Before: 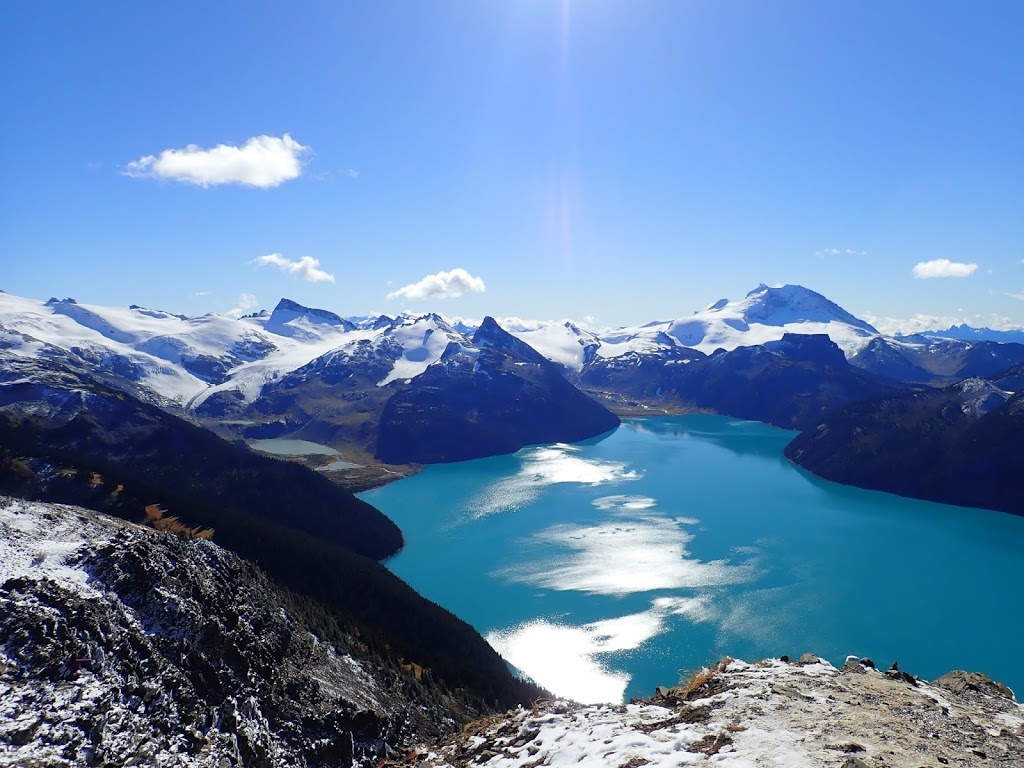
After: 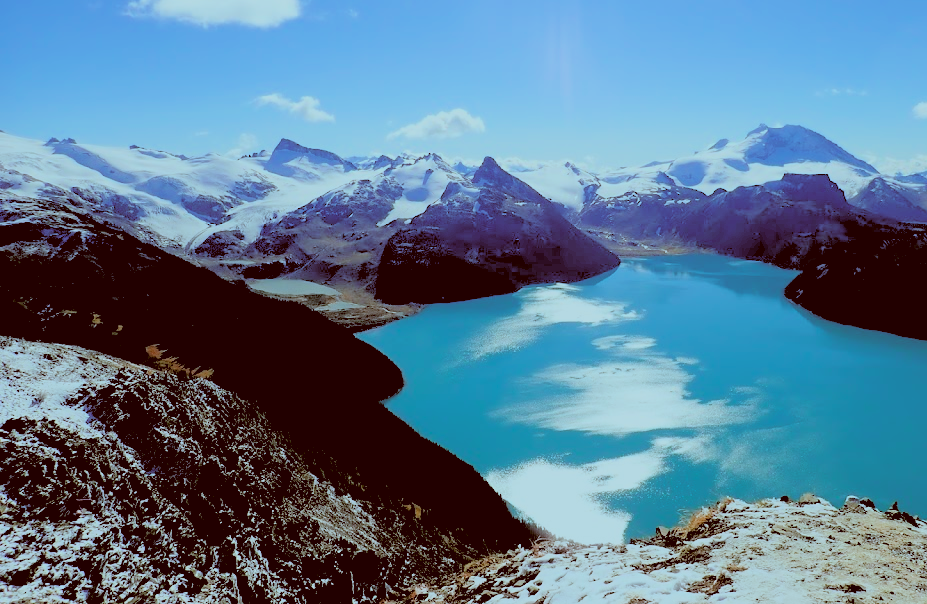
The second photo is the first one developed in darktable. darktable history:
crop: top 20.916%, right 9.437%, bottom 0.316%
filmic rgb: black relative exposure -7.48 EV, white relative exposure 4.83 EV, hardness 3.4, color science v6 (2022)
rgb levels: levels [[0.027, 0.429, 0.996], [0, 0.5, 1], [0, 0.5, 1]]
color correction: highlights a* -14.62, highlights b* -16.22, shadows a* 10.12, shadows b* 29.4
